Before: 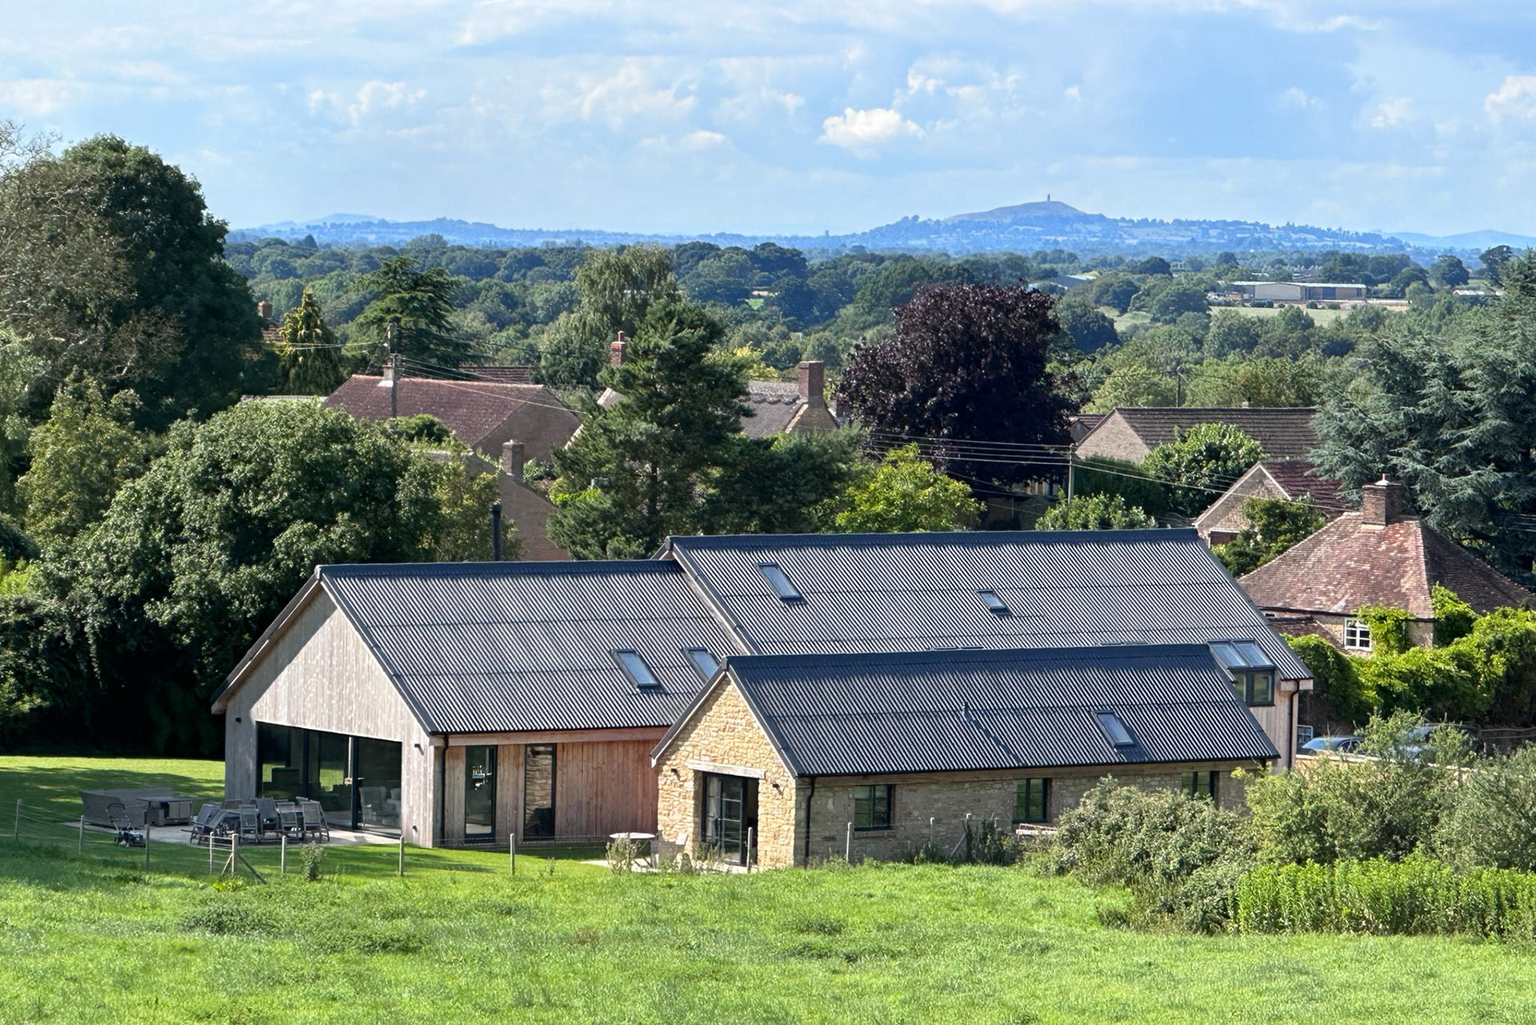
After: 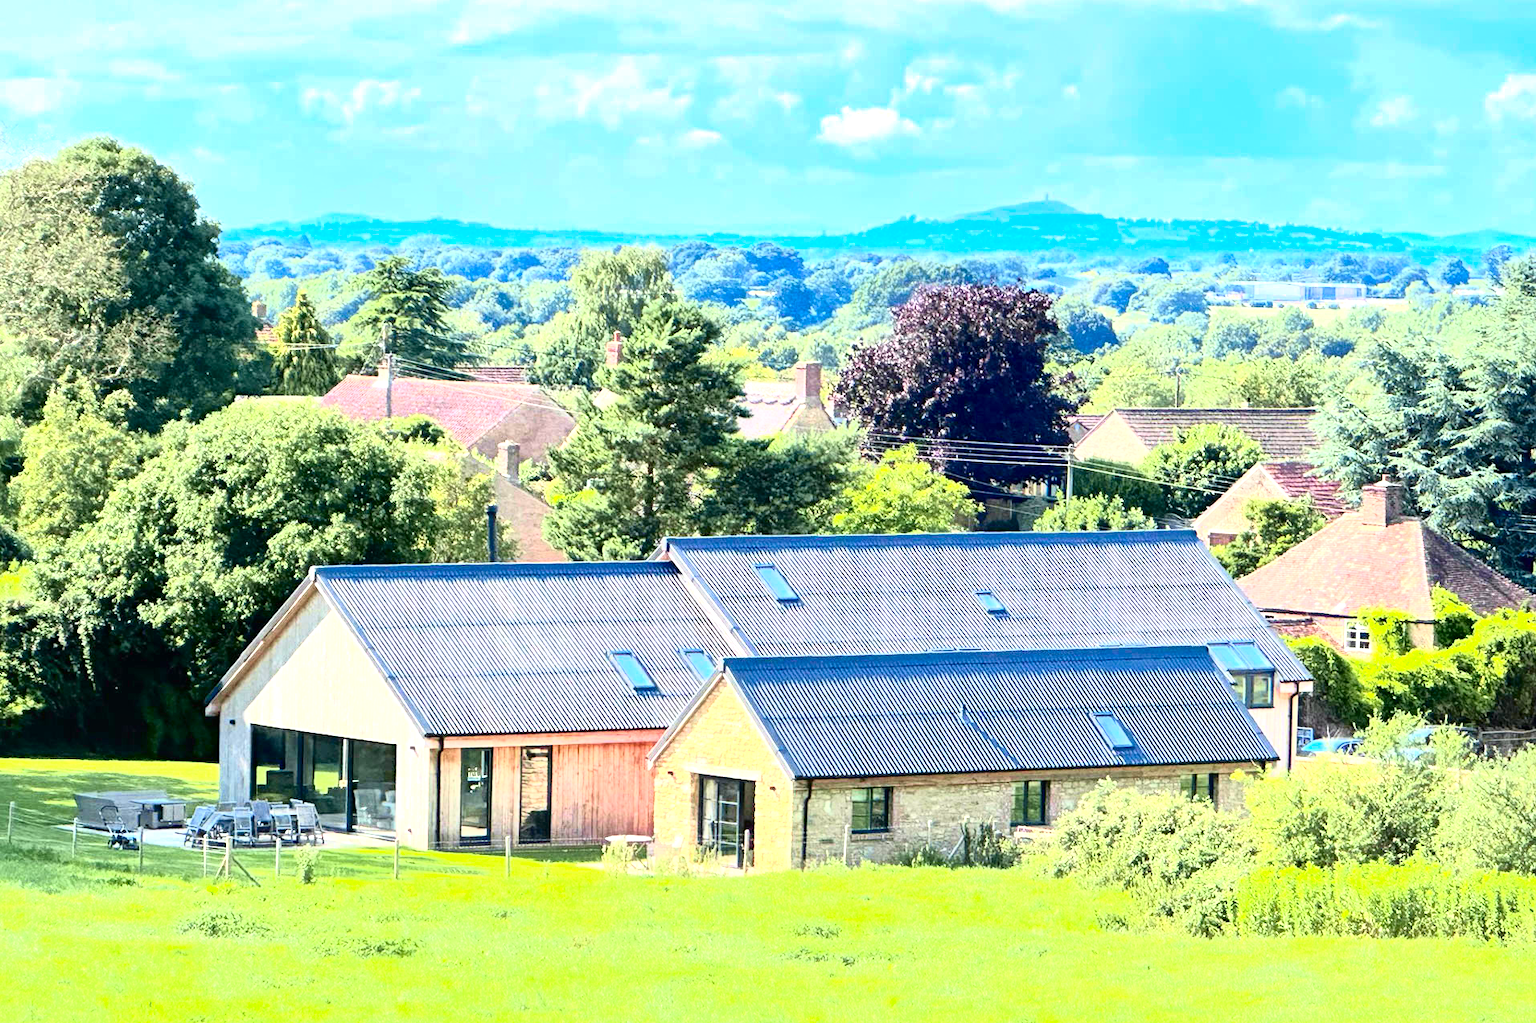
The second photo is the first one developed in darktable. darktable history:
exposure: black level correction 0, exposure 1.389 EV, compensate highlight preservation false
local contrast: mode bilateral grid, contrast 19, coarseness 50, detail 161%, midtone range 0.2
crop and rotate: left 0.477%, top 0.245%, bottom 0.319%
color zones: curves: ch0 [(0, 0.5) (0.143, 0.5) (0.286, 0.5) (0.429, 0.5) (0.62, 0.489) (0.714, 0.445) (0.844, 0.496) (1, 0.5)]; ch1 [(0, 0.5) (0.143, 0.5) (0.286, 0.5) (0.429, 0.5) (0.571, 0.5) (0.714, 0.523) (0.857, 0.5) (1, 0.5)]
contrast brightness saturation: contrast 0.202, brightness 0.167, saturation 0.216
tone curve: curves: ch0 [(0.003, 0.032) (0.037, 0.037) (0.142, 0.117) (0.279, 0.311) (0.405, 0.49) (0.526, 0.651) (0.722, 0.857) (0.875, 0.946) (1, 0.98)]; ch1 [(0, 0) (0.305, 0.325) (0.453, 0.437) (0.482, 0.474) (0.501, 0.498) (0.515, 0.523) (0.559, 0.591) (0.6, 0.643) (0.656, 0.707) (1, 1)]; ch2 [(0, 0) (0.323, 0.277) (0.424, 0.396) (0.479, 0.484) (0.499, 0.502) (0.515, 0.537) (0.573, 0.602) (0.653, 0.675) (0.75, 0.756) (1, 1)], color space Lab, independent channels, preserve colors none
